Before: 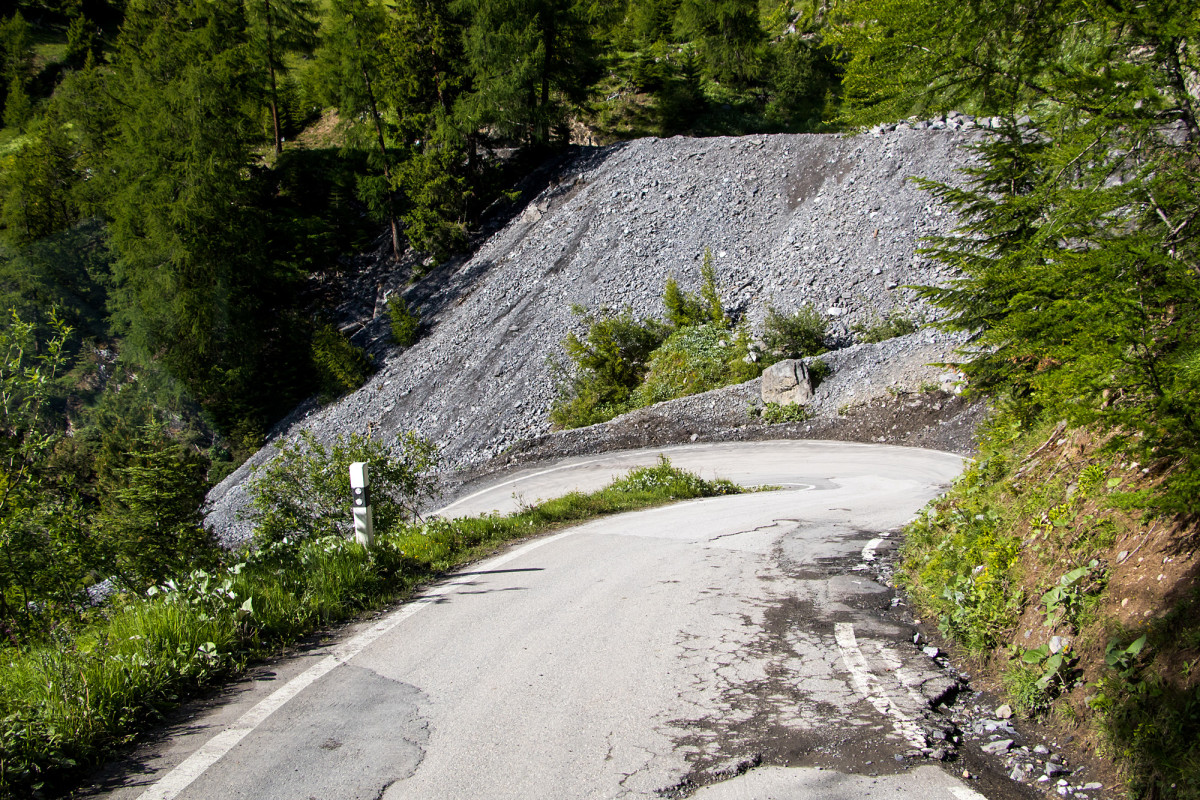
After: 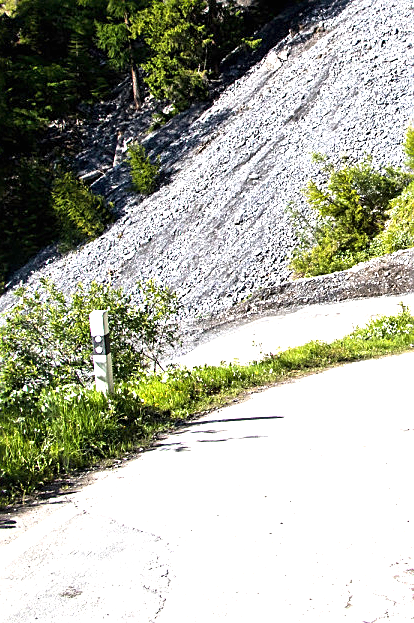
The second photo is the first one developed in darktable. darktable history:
exposure: black level correction 0, exposure 1.472 EV, compensate highlight preservation false
crop and rotate: left 21.727%, top 19.055%, right 43.732%, bottom 2.982%
sharpen: on, module defaults
